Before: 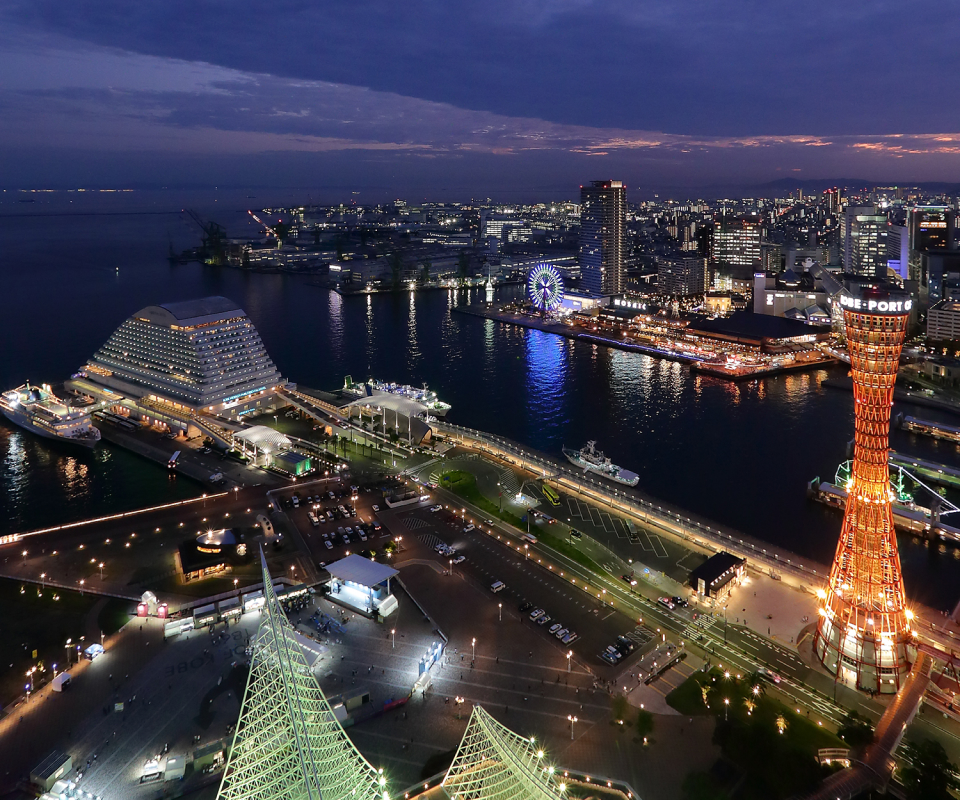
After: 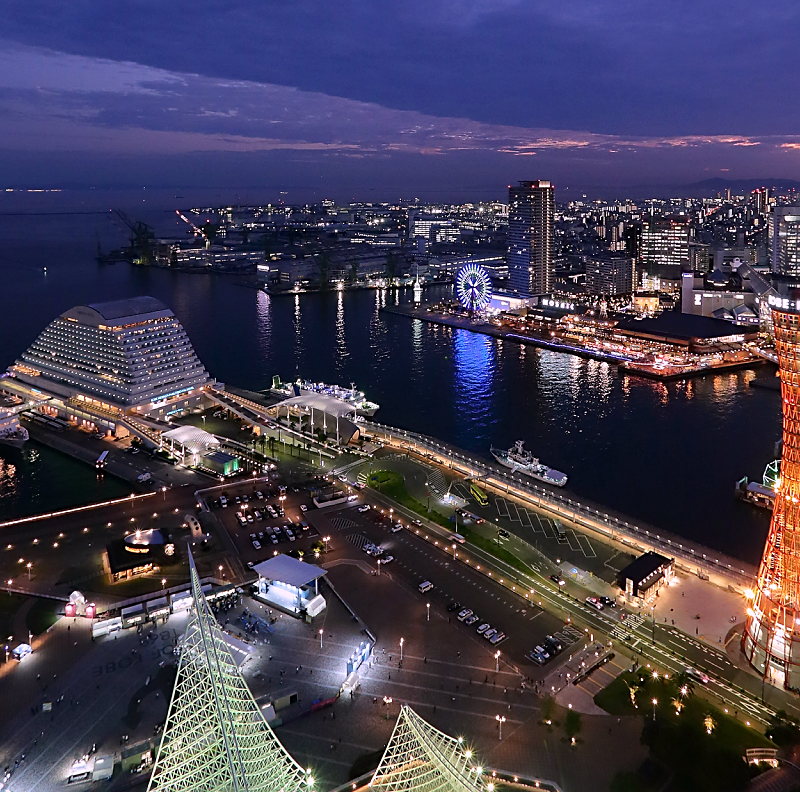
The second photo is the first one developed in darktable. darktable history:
tone equalizer: -8 EV -0.002 EV, -7 EV 0.005 EV, -6 EV -0.009 EV, -5 EV 0.011 EV, -4 EV -0.012 EV, -3 EV 0.007 EV, -2 EV -0.062 EV, -1 EV -0.293 EV, +0 EV -0.582 EV, smoothing diameter 2%, edges refinement/feathering 20, mask exposure compensation -1.57 EV, filter diffusion 5
crop: left 7.598%, right 7.873%
white balance: red 1.066, blue 1.119
sharpen: on, module defaults
